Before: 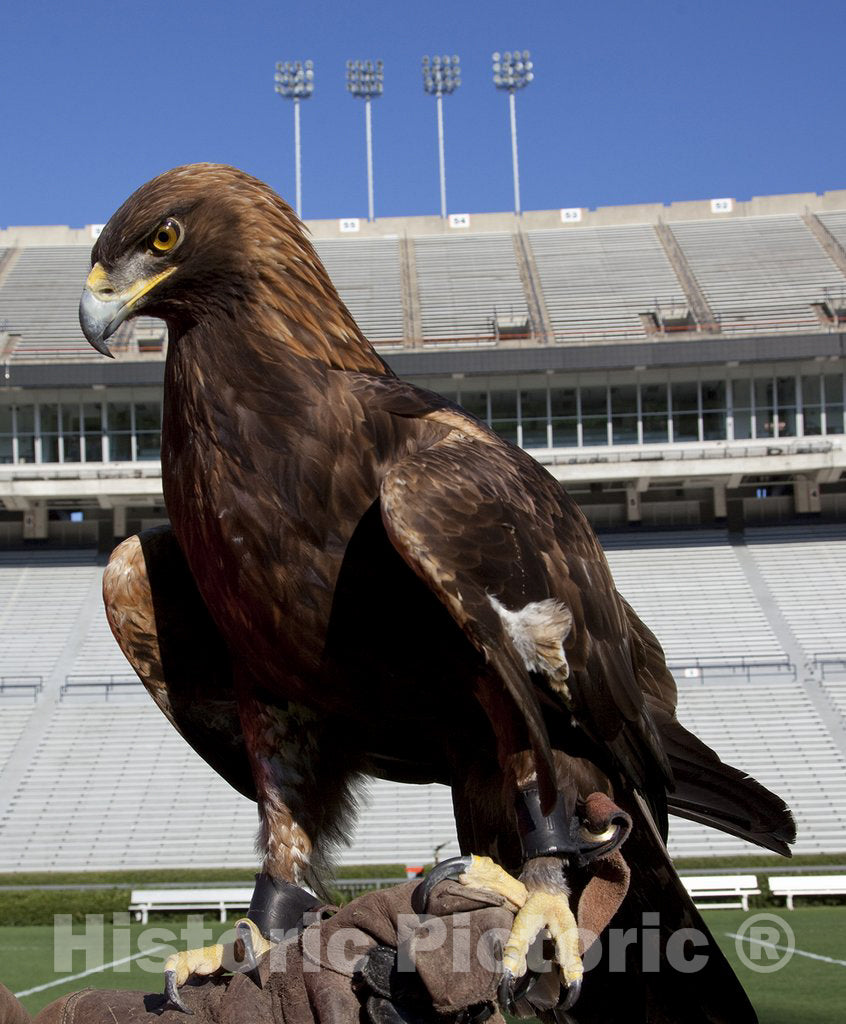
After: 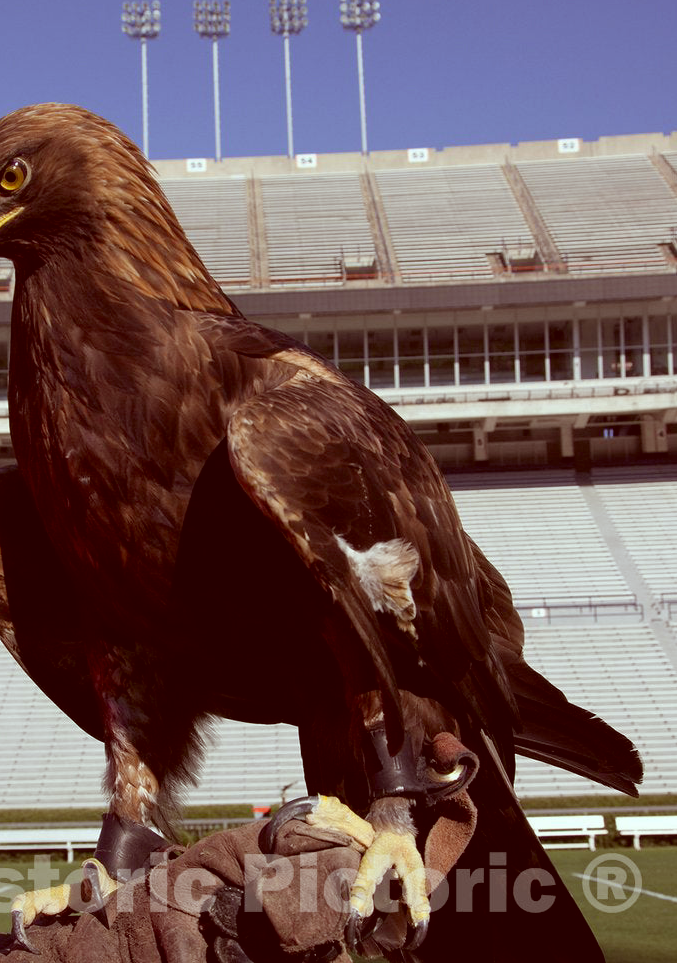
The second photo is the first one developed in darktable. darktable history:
contrast equalizer: y [[0.524 ×6], [0.512 ×6], [0.379 ×6], [0 ×6], [0 ×6]], mix -0.292
crop and rotate: left 18.097%, top 5.88%, right 1.771%
color correction: highlights a* -7, highlights b* -0.17, shadows a* 20.65, shadows b* 11.94
